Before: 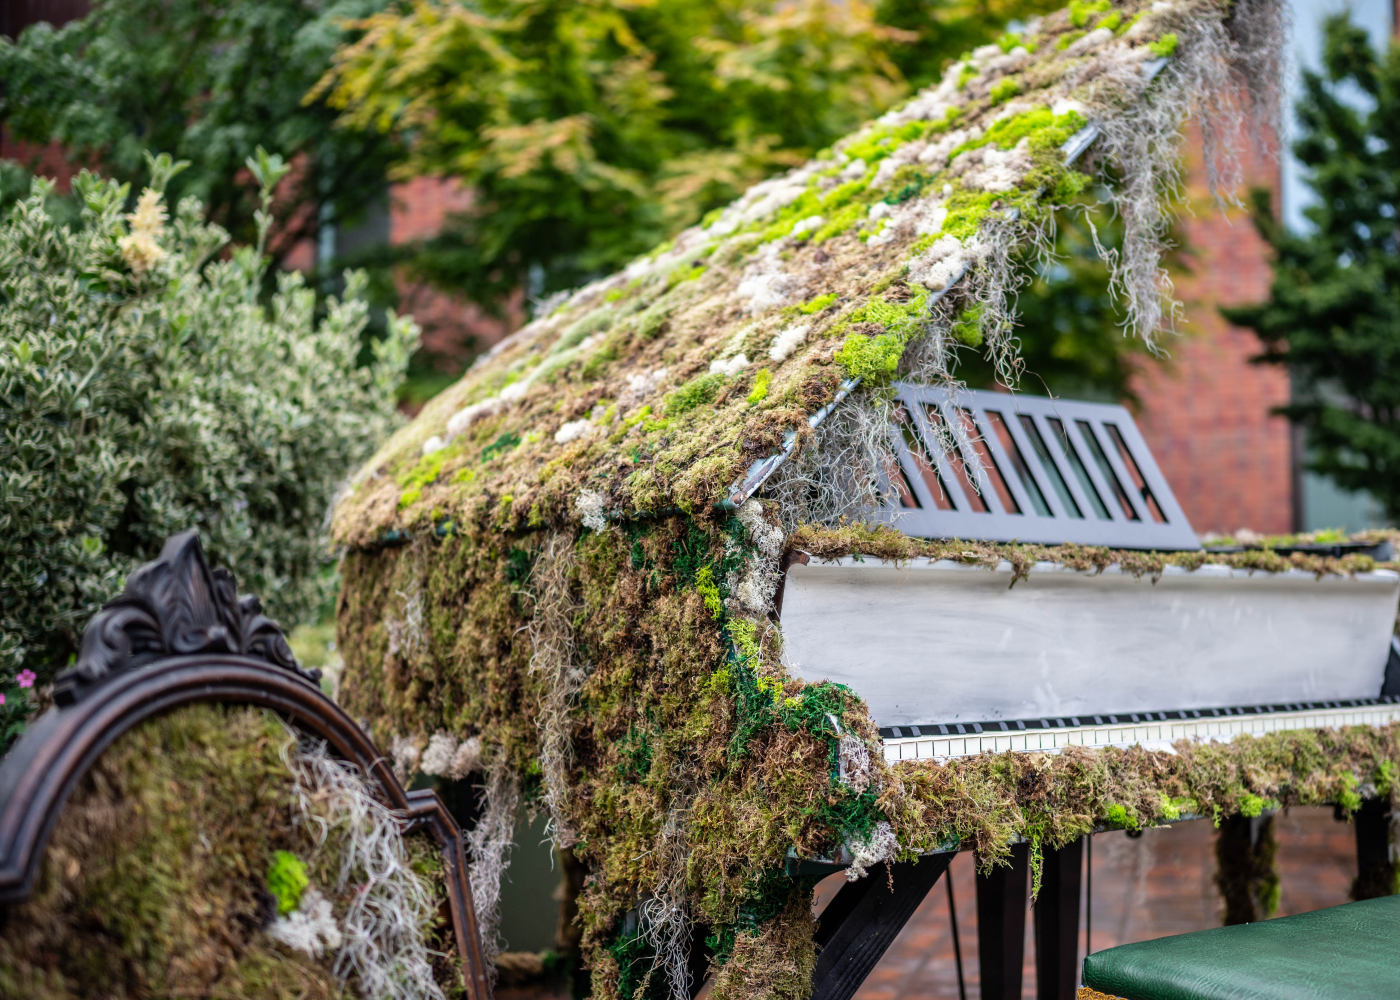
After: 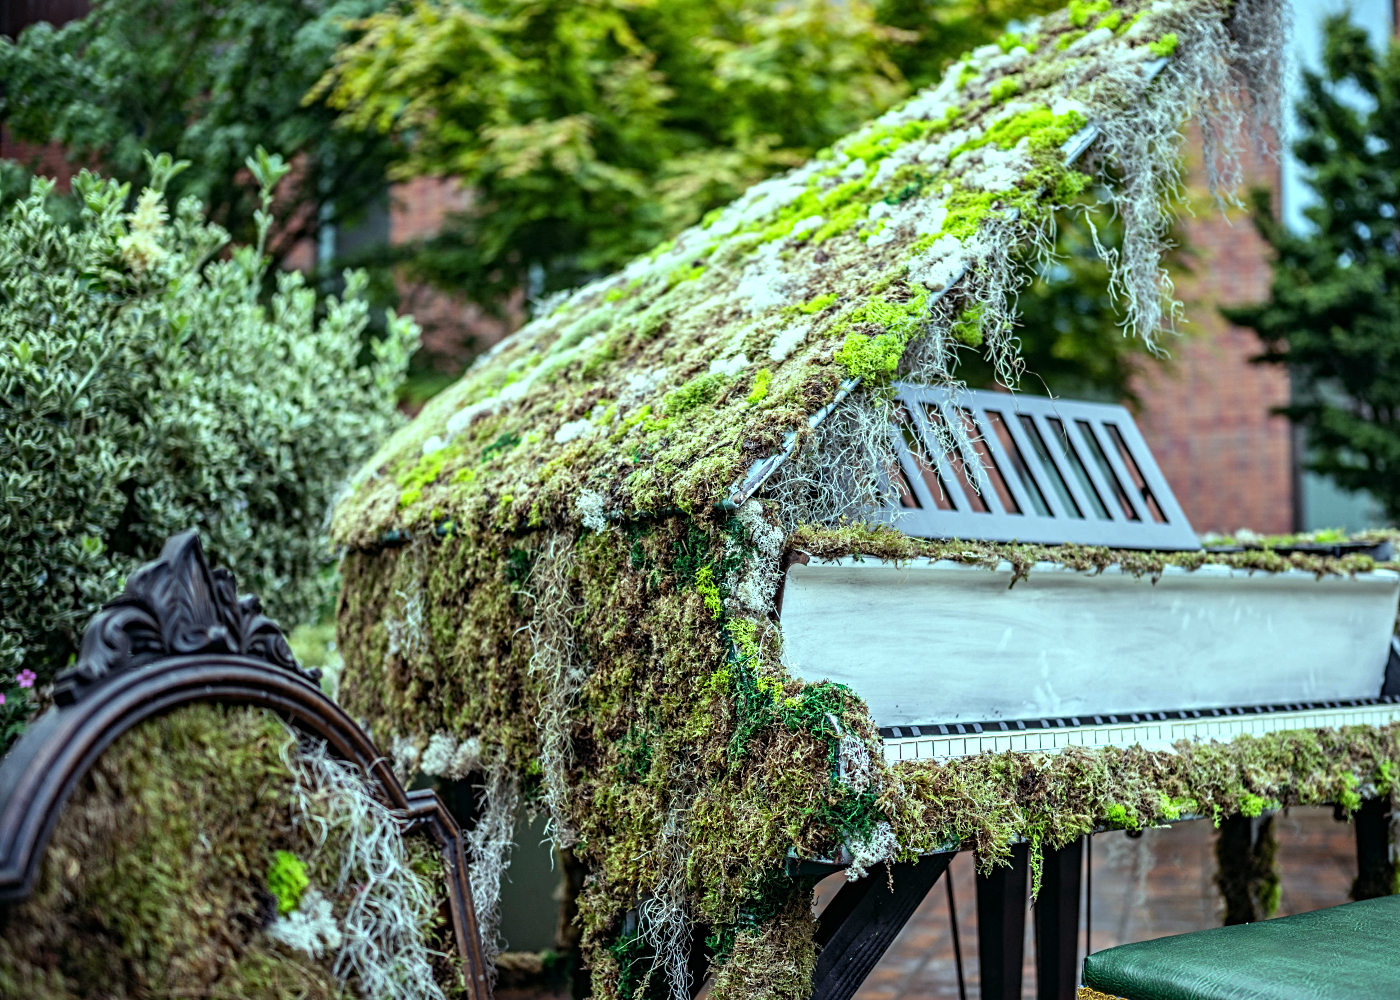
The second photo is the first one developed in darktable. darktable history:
color balance: mode lift, gamma, gain (sRGB), lift [0.997, 0.979, 1.021, 1.011], gamma [1, 1.084, 0.916, 0.998], gain [1, 0.87, 1.13, 1.101], contrast 4.55%, contrast fulcrum 38.24%, output saturation 104.09%
contrast equalizer: y [[0.5, 0.5, 0.5, 0.539, 0.64, 0.611], [0.5 ×6], [0.5 ×6], [0 ×6], [0 ×6]]
